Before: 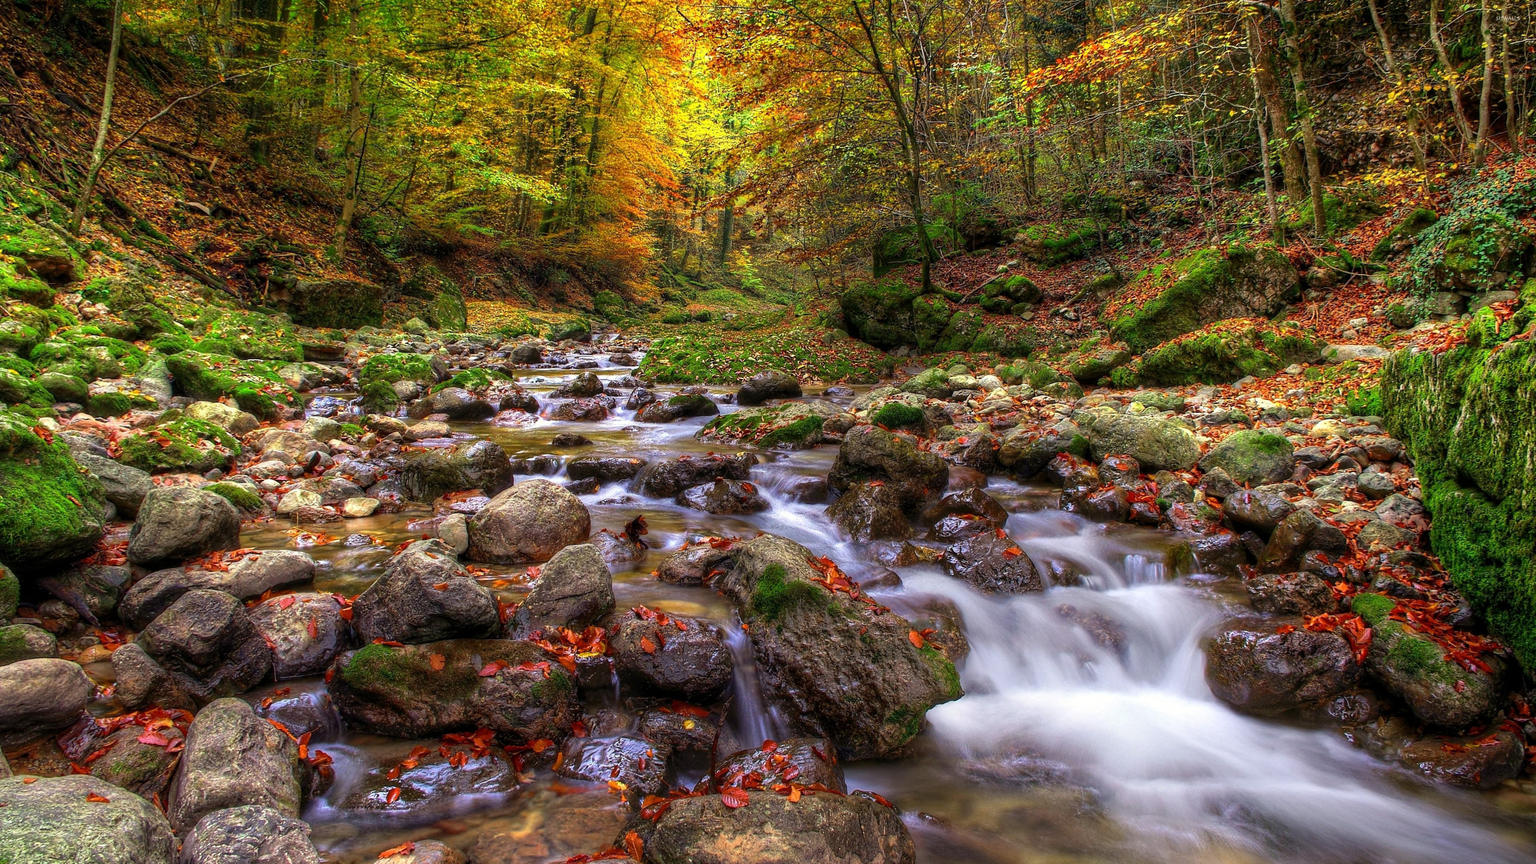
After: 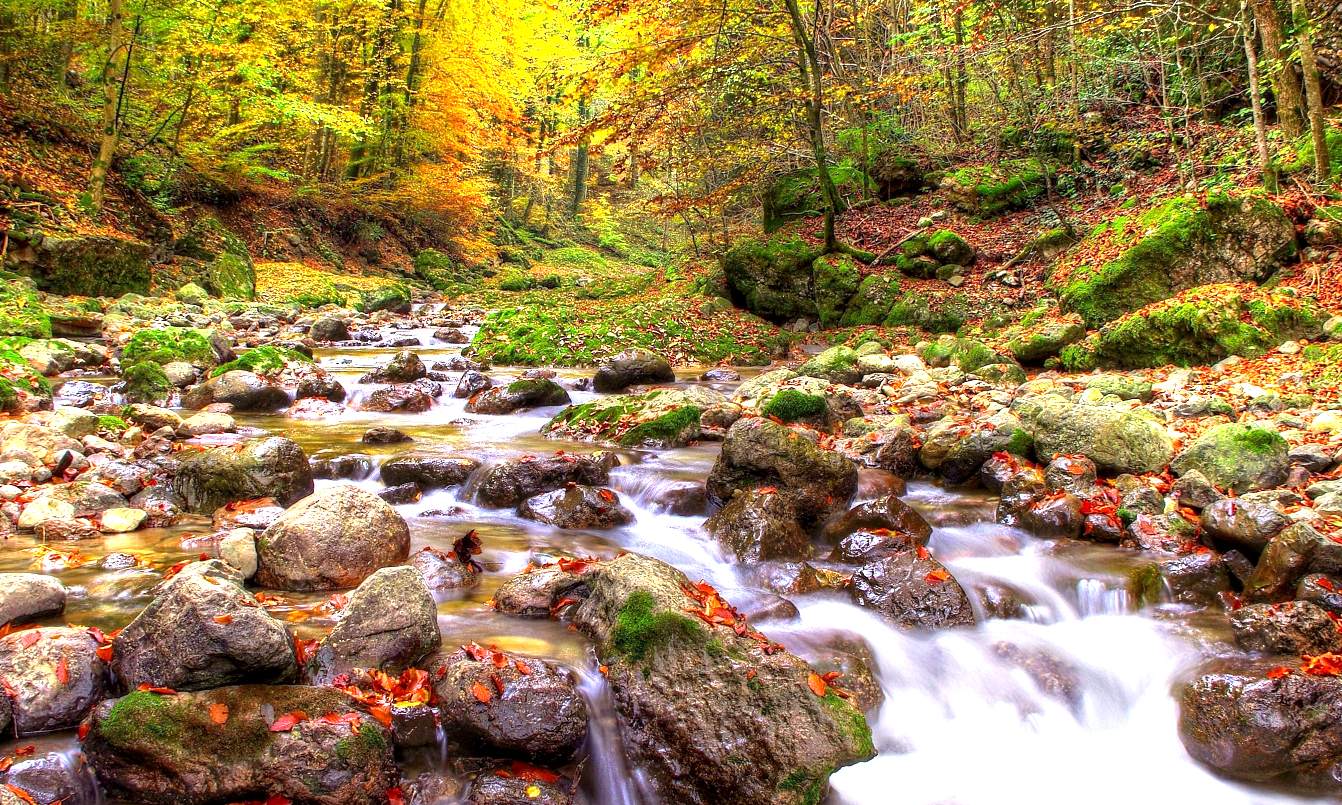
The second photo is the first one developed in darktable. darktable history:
crop and rotate: left 17.102%, top 10.684%, right 13.002%, bottom 14.703%
color correction: highlights a* -0.889, highlights b* 4.44, shadows a* 3.64
exposure: black level correction 0.001, exposure 1.312 EV, compensate highlight preservation false
